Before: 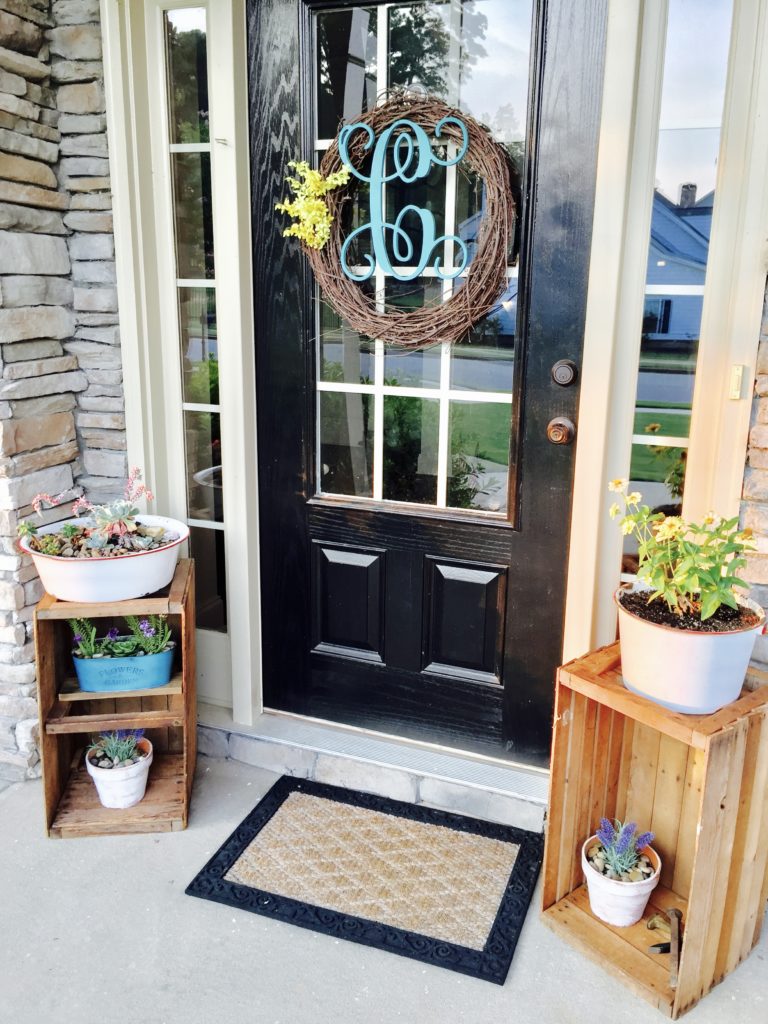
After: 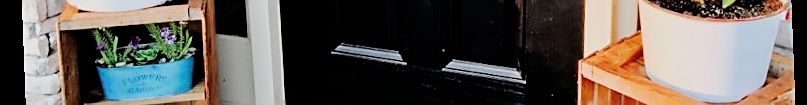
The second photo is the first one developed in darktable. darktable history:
crop and rotate: top 59.084%, bottom 30.916%
rotate and perspective: rotation -2.22°, lens shift (horizontal) -0.022, automatic cropping off
sharpen: amount 0.6
filmic rgb: black relative exposure -5 EV, hardness 2.88, contrast 1.3, highlights saturation mix -30%
